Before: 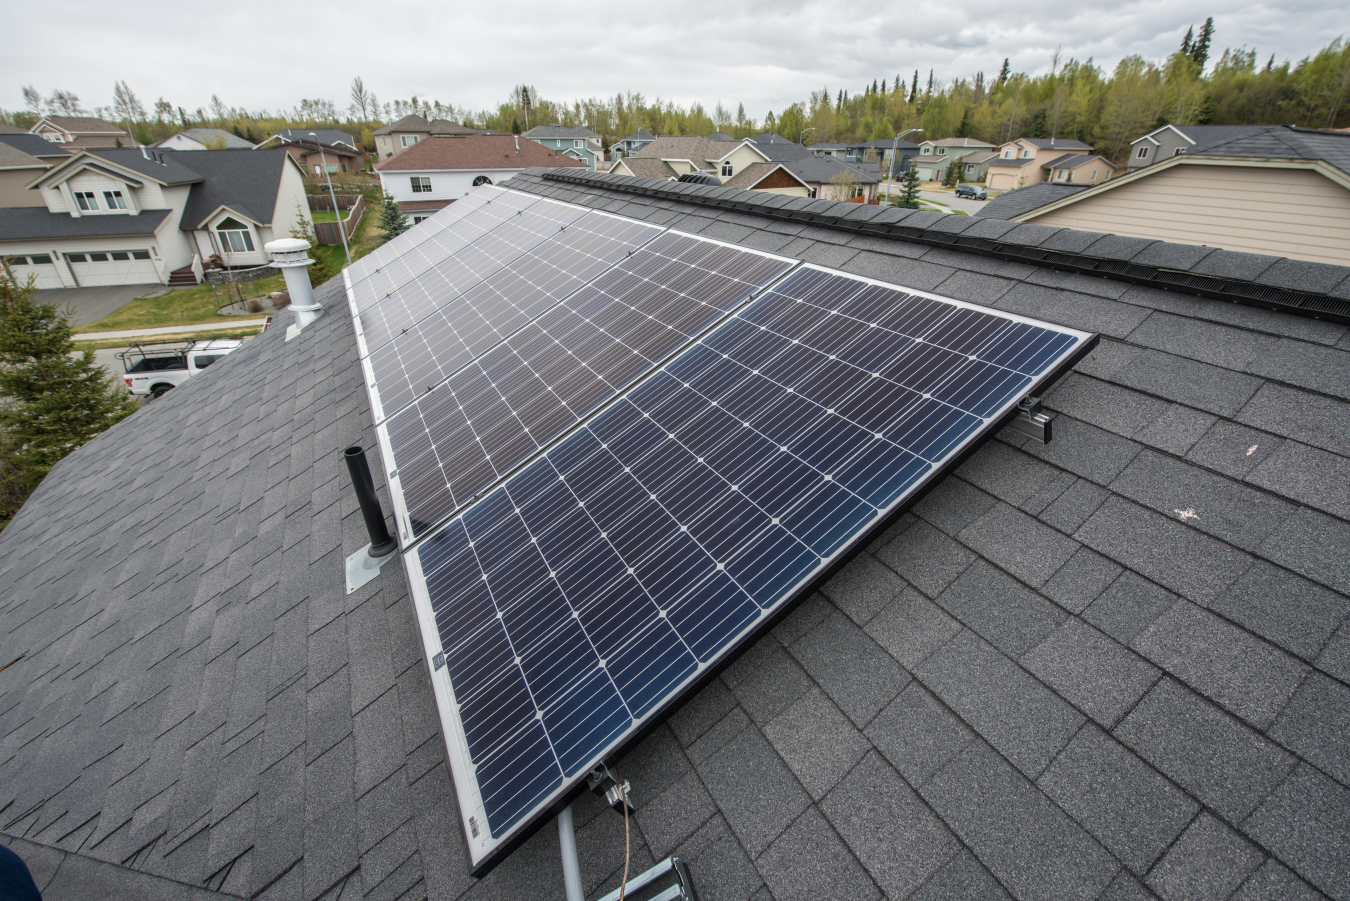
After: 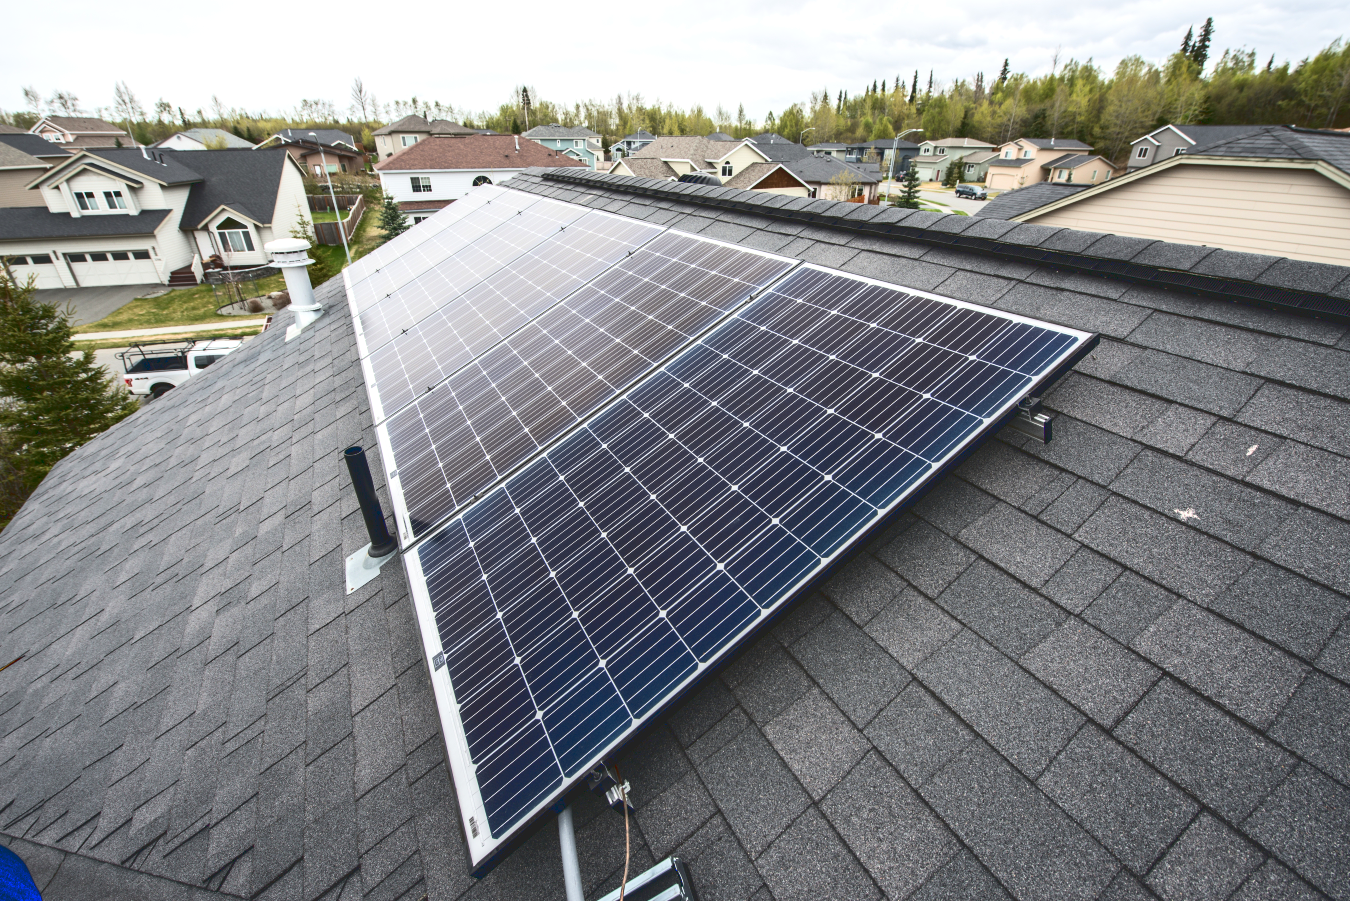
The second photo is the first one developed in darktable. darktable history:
shadows and highlights: shadows 0, highlights 40
tone curve: curves: ch0 [(0, 0.129) (0.187, 0.207) (0.729, 0.789) (1, 1)], color space Lab, linked channels, preserve colors none
exposure: black level correction 0.004, exposure 0.014 EV, compensate highlight preservation false
tone equalizer: -8 EV -0.417 EV, -7 EV -0.389 EV, -6 EV -0.333 EV, -5 EV -0.222 EV, -3 EV 0.222 EV, -2 EV 0.333 EV, -1 EV 0.389 EV, +0 EV 0.417 EV, edges refinement/feathering 500, mask exposure compensation -1.57 EV, preserve details no
white balance: emerald 1
color balance rgb: on, module defaults
